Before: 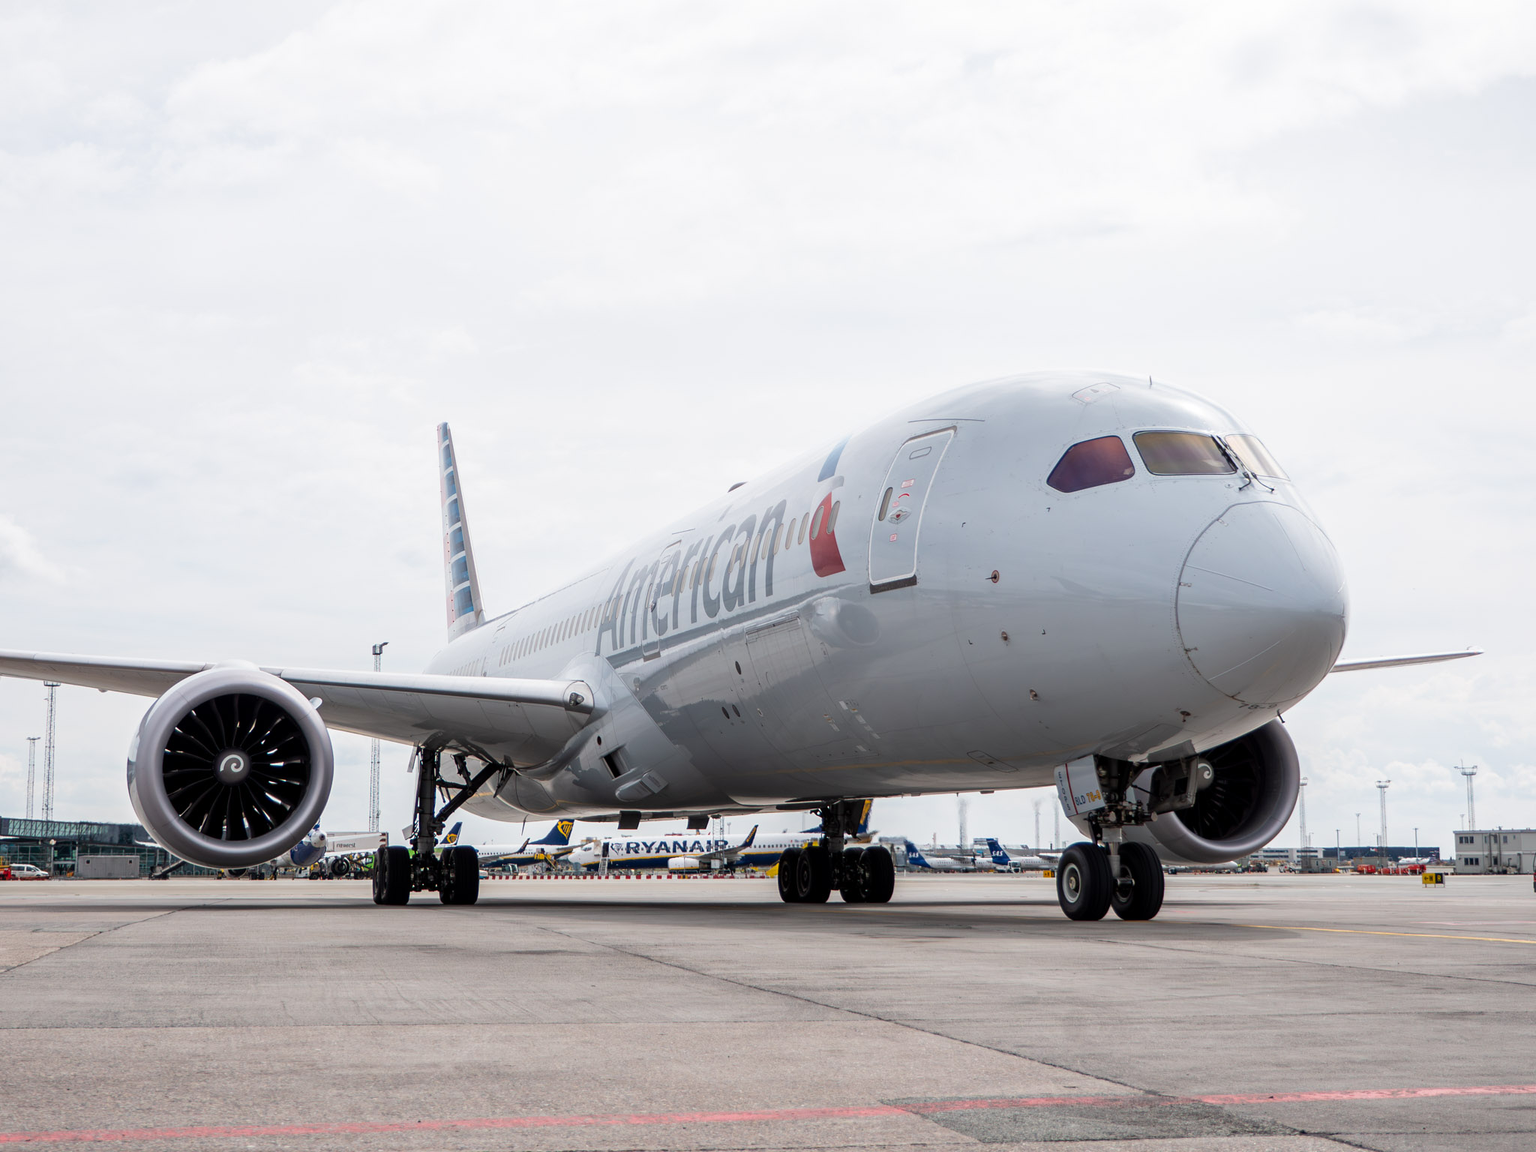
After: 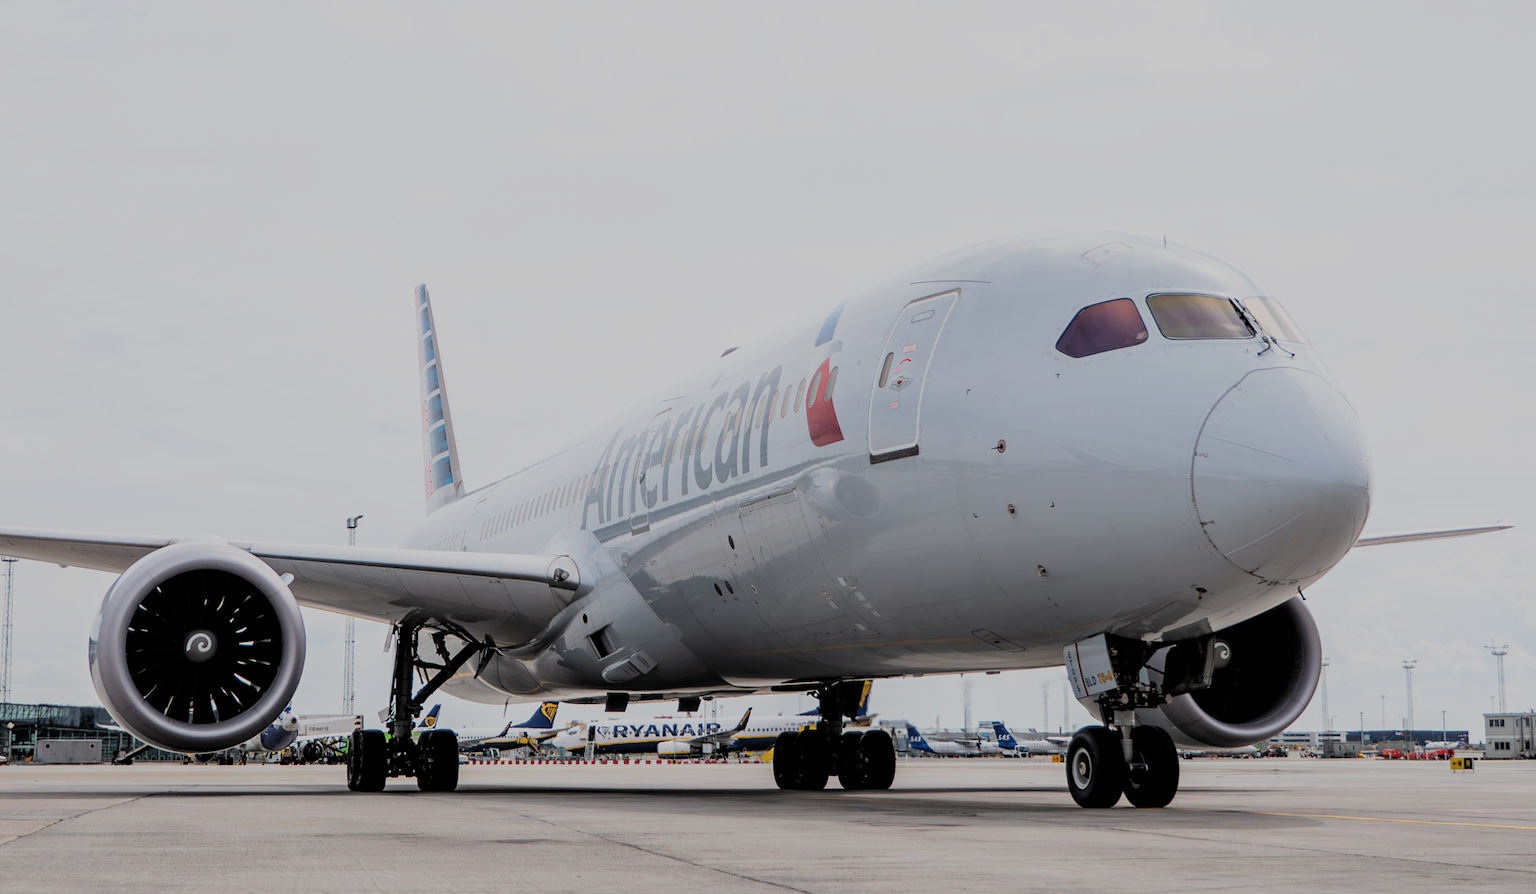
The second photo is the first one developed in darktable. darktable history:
filmic rgb: black relative exposure -6.12 EV, white relative exposure 6.96 EV, hardness 2.26, color science v4 (2020)
crop and rotate: left 2.794%, top 13.27%, right 2.081%, bottom 12.887%
